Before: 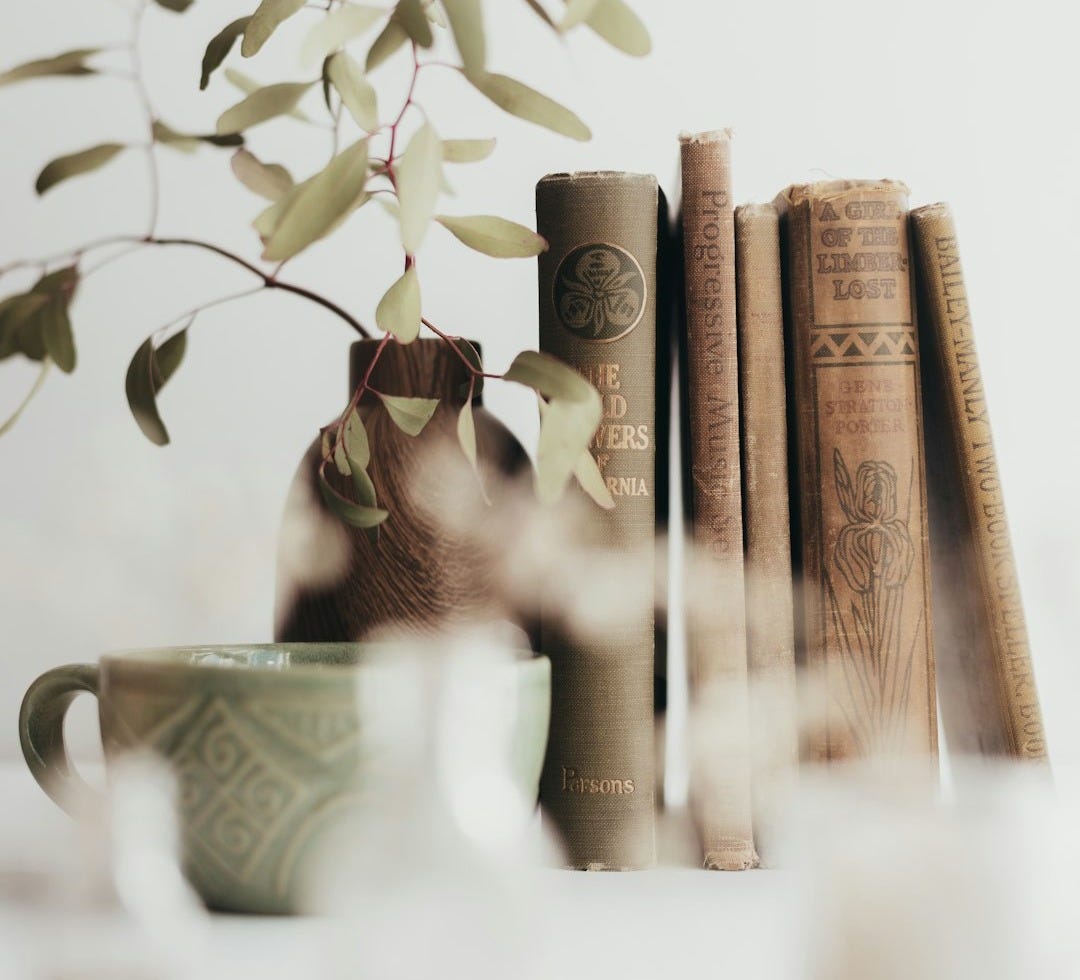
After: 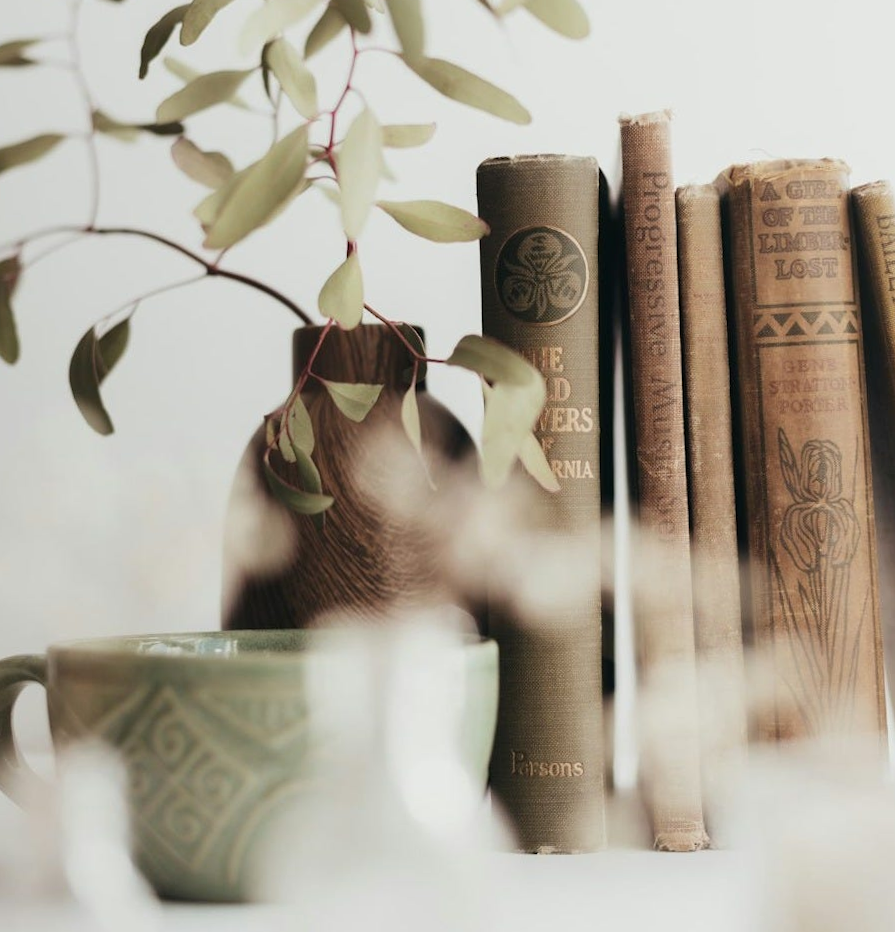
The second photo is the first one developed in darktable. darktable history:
crop and rotate: angle 0.842°, left 4.447%, top 0.874%, right 11.304%, bottom 2.448%
